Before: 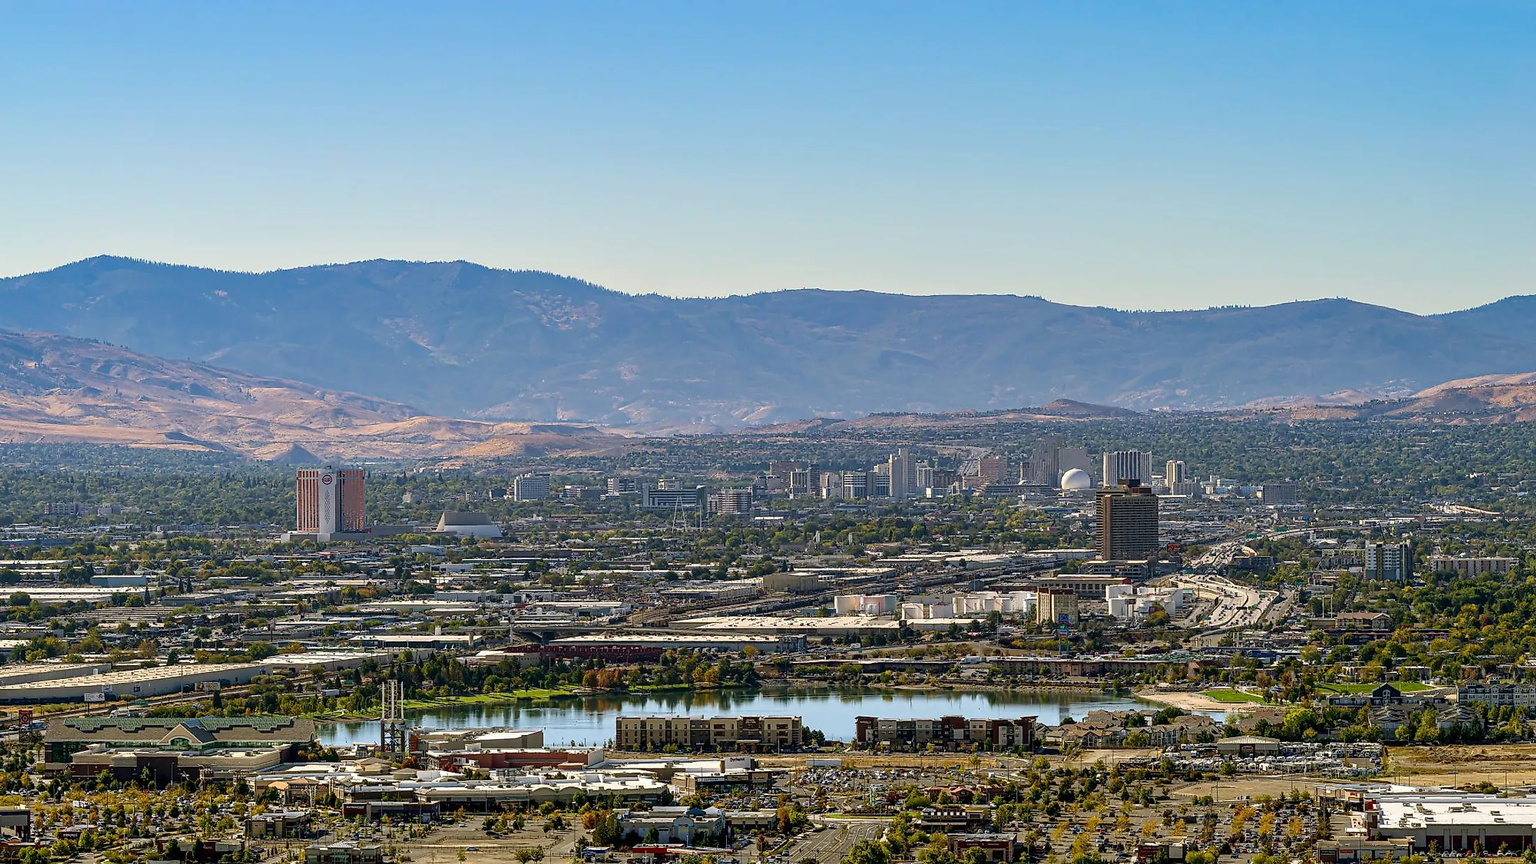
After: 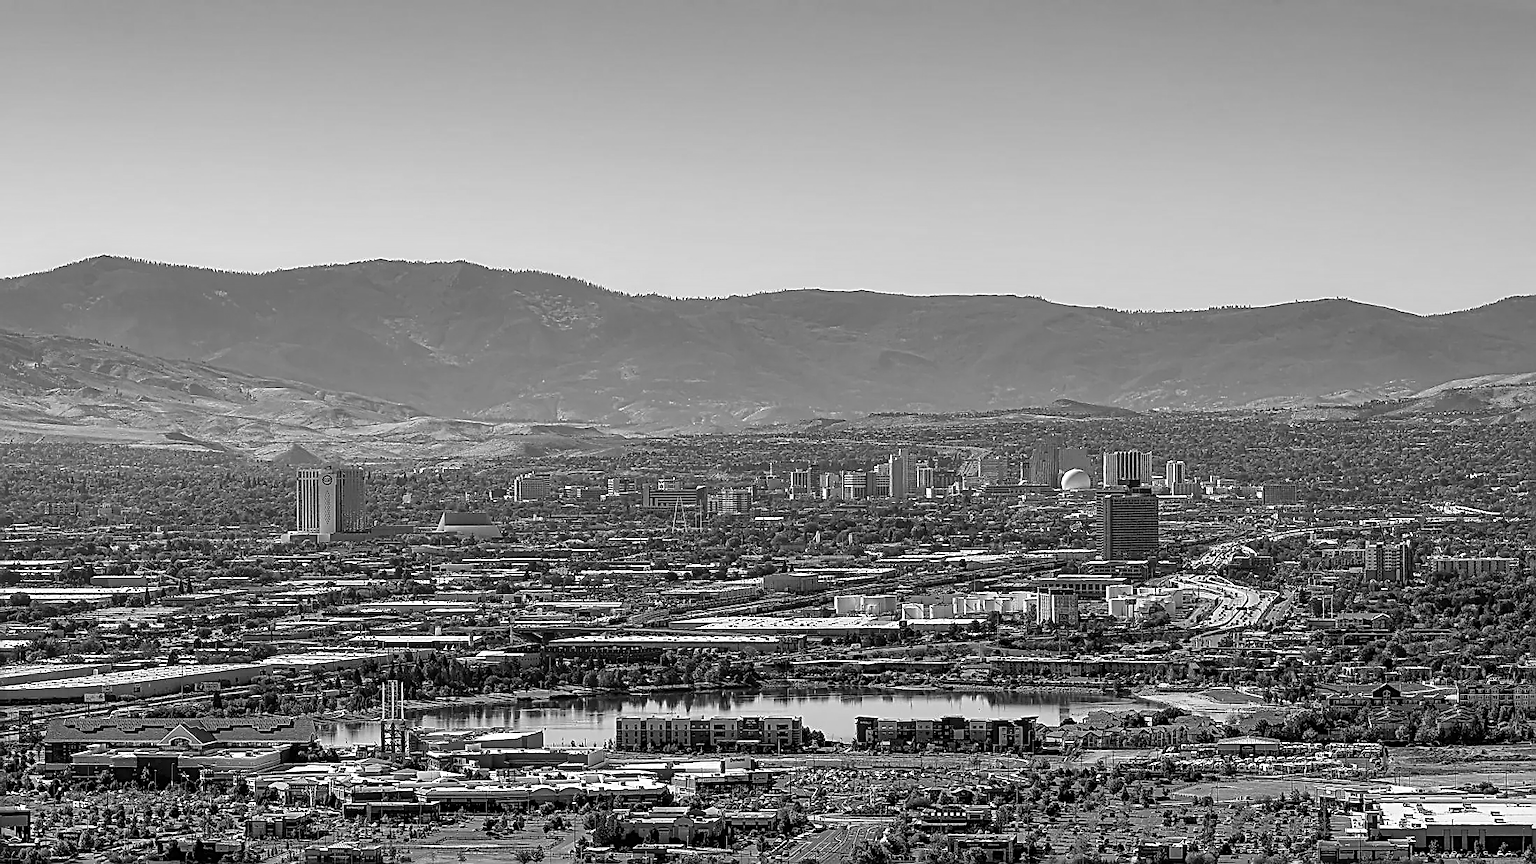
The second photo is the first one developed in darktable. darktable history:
monochrome: a -11.7, b 1.62, size 0.5, highlights 0.38
sharpen: radius 2.676, amount 0.669
